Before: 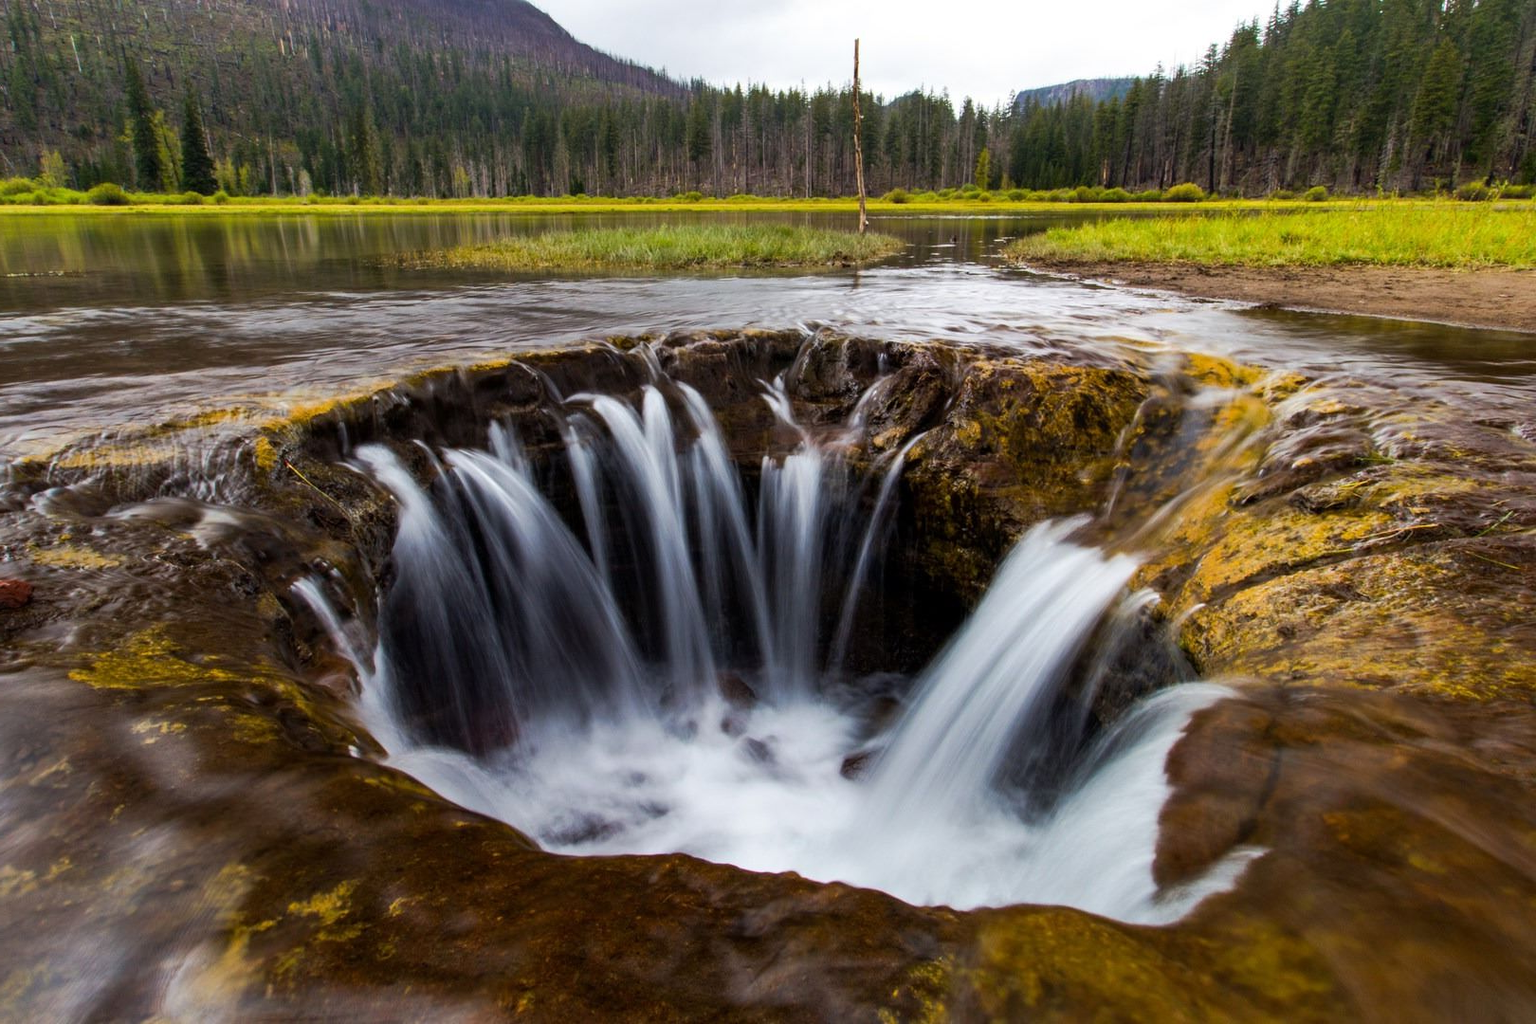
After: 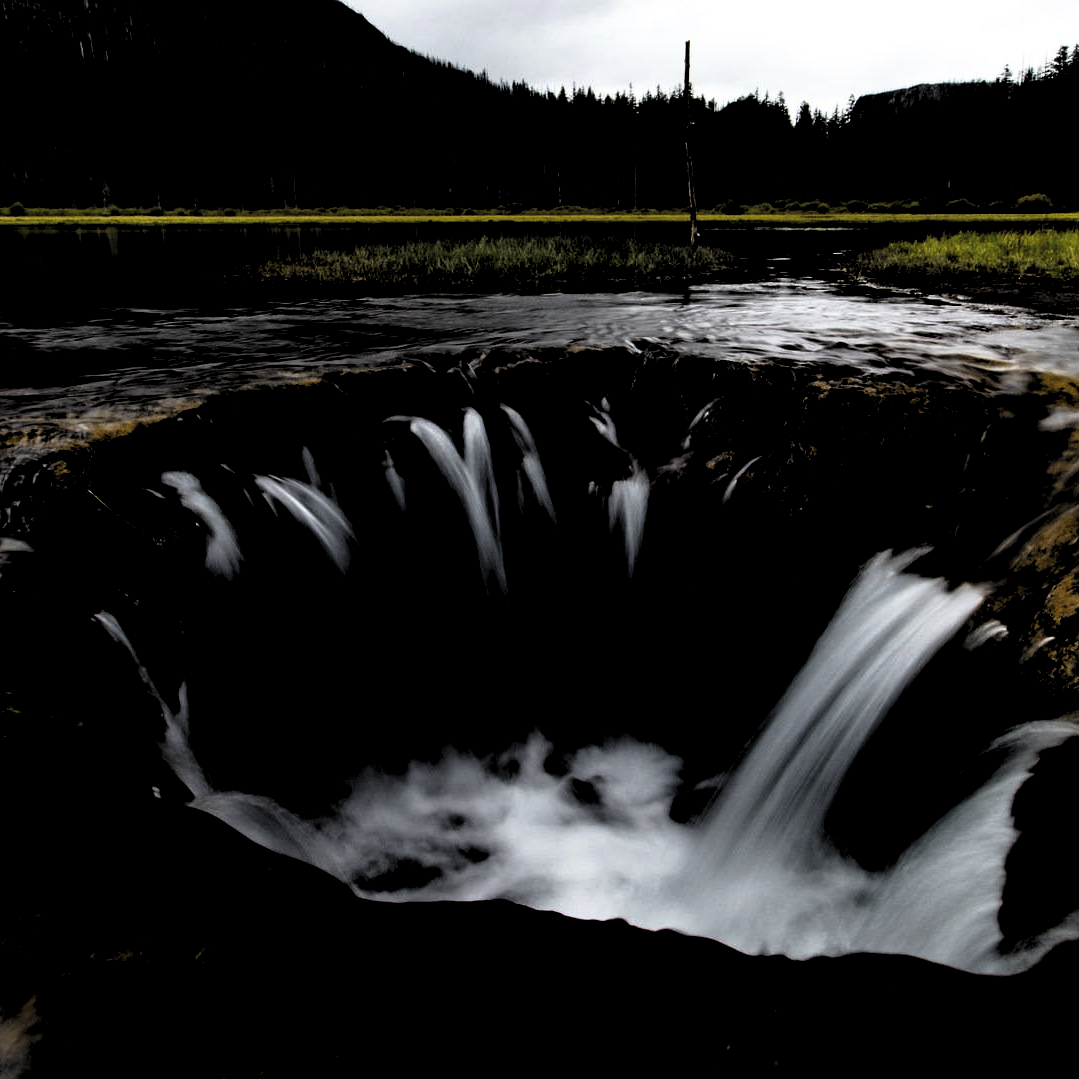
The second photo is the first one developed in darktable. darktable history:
shadows and highlights: shadows 0, highlights 40
levels: levels [0.514, 0.759, 1]
crop and rotate: left 13.342%, right 19.991%
